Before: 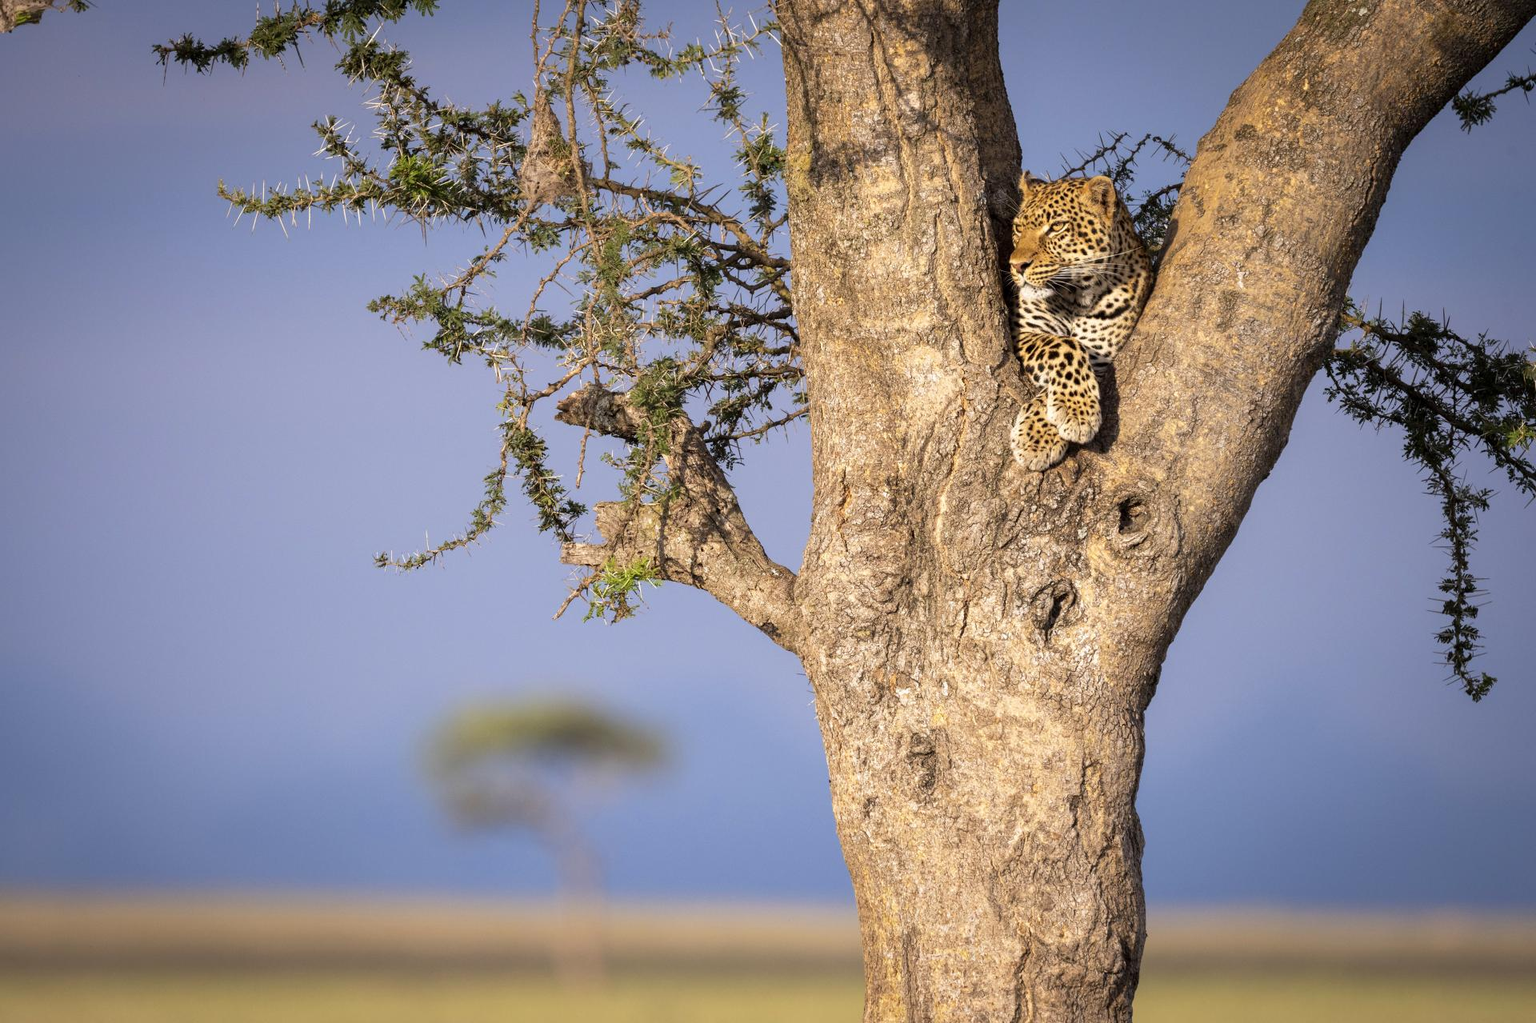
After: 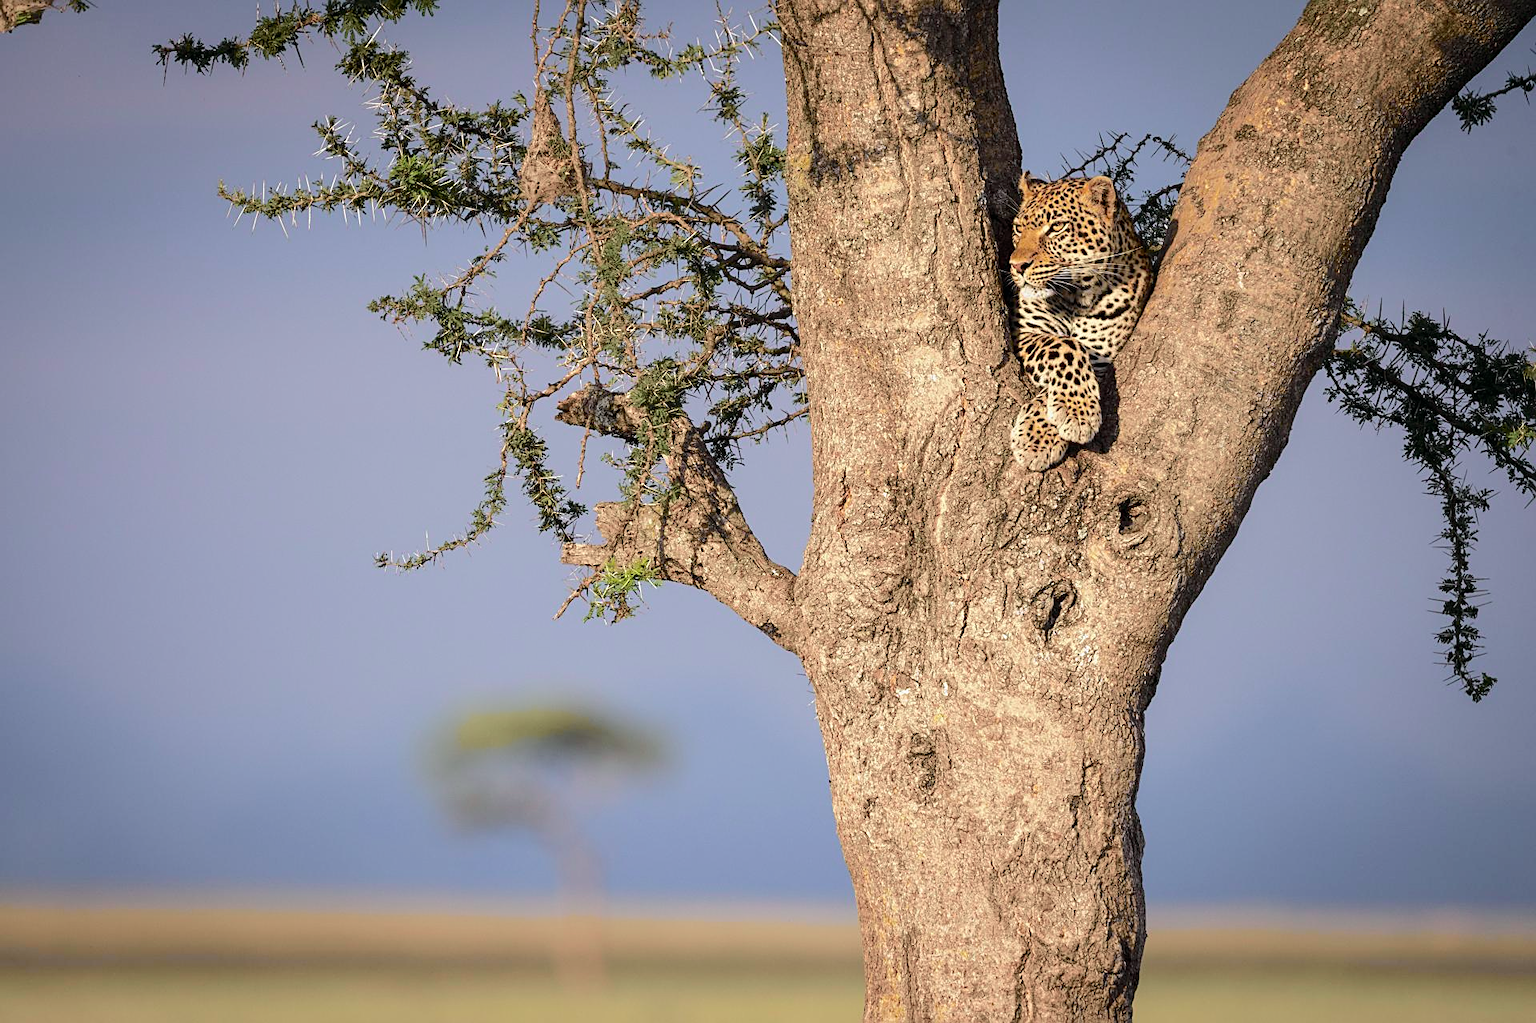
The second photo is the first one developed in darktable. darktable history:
sharpen: on, module defaults
tone curve: curves: ch0 [(0, 0.003) (0.211, 0.174) (0.482, 0.519) (0.843, 0.821) (0.992, 0.971)]; ch1 [(0, 0) (0.276, 0.206) (0.393, 0.364) (0.482, 0.477) (0.506, 0.5) (0.523, 0.523) (0.572, 0.592) (0.695, 0.767) (1, 1)]; ch2 [(0, 0) (0.438, 0.456) (0.498, 0.497) (0.536, 0.527) (0.562, 0.584) (0.619, 0.602) (0.698, 0.698) (1, 1)], color space Lab, independent channels, preserve colors none
